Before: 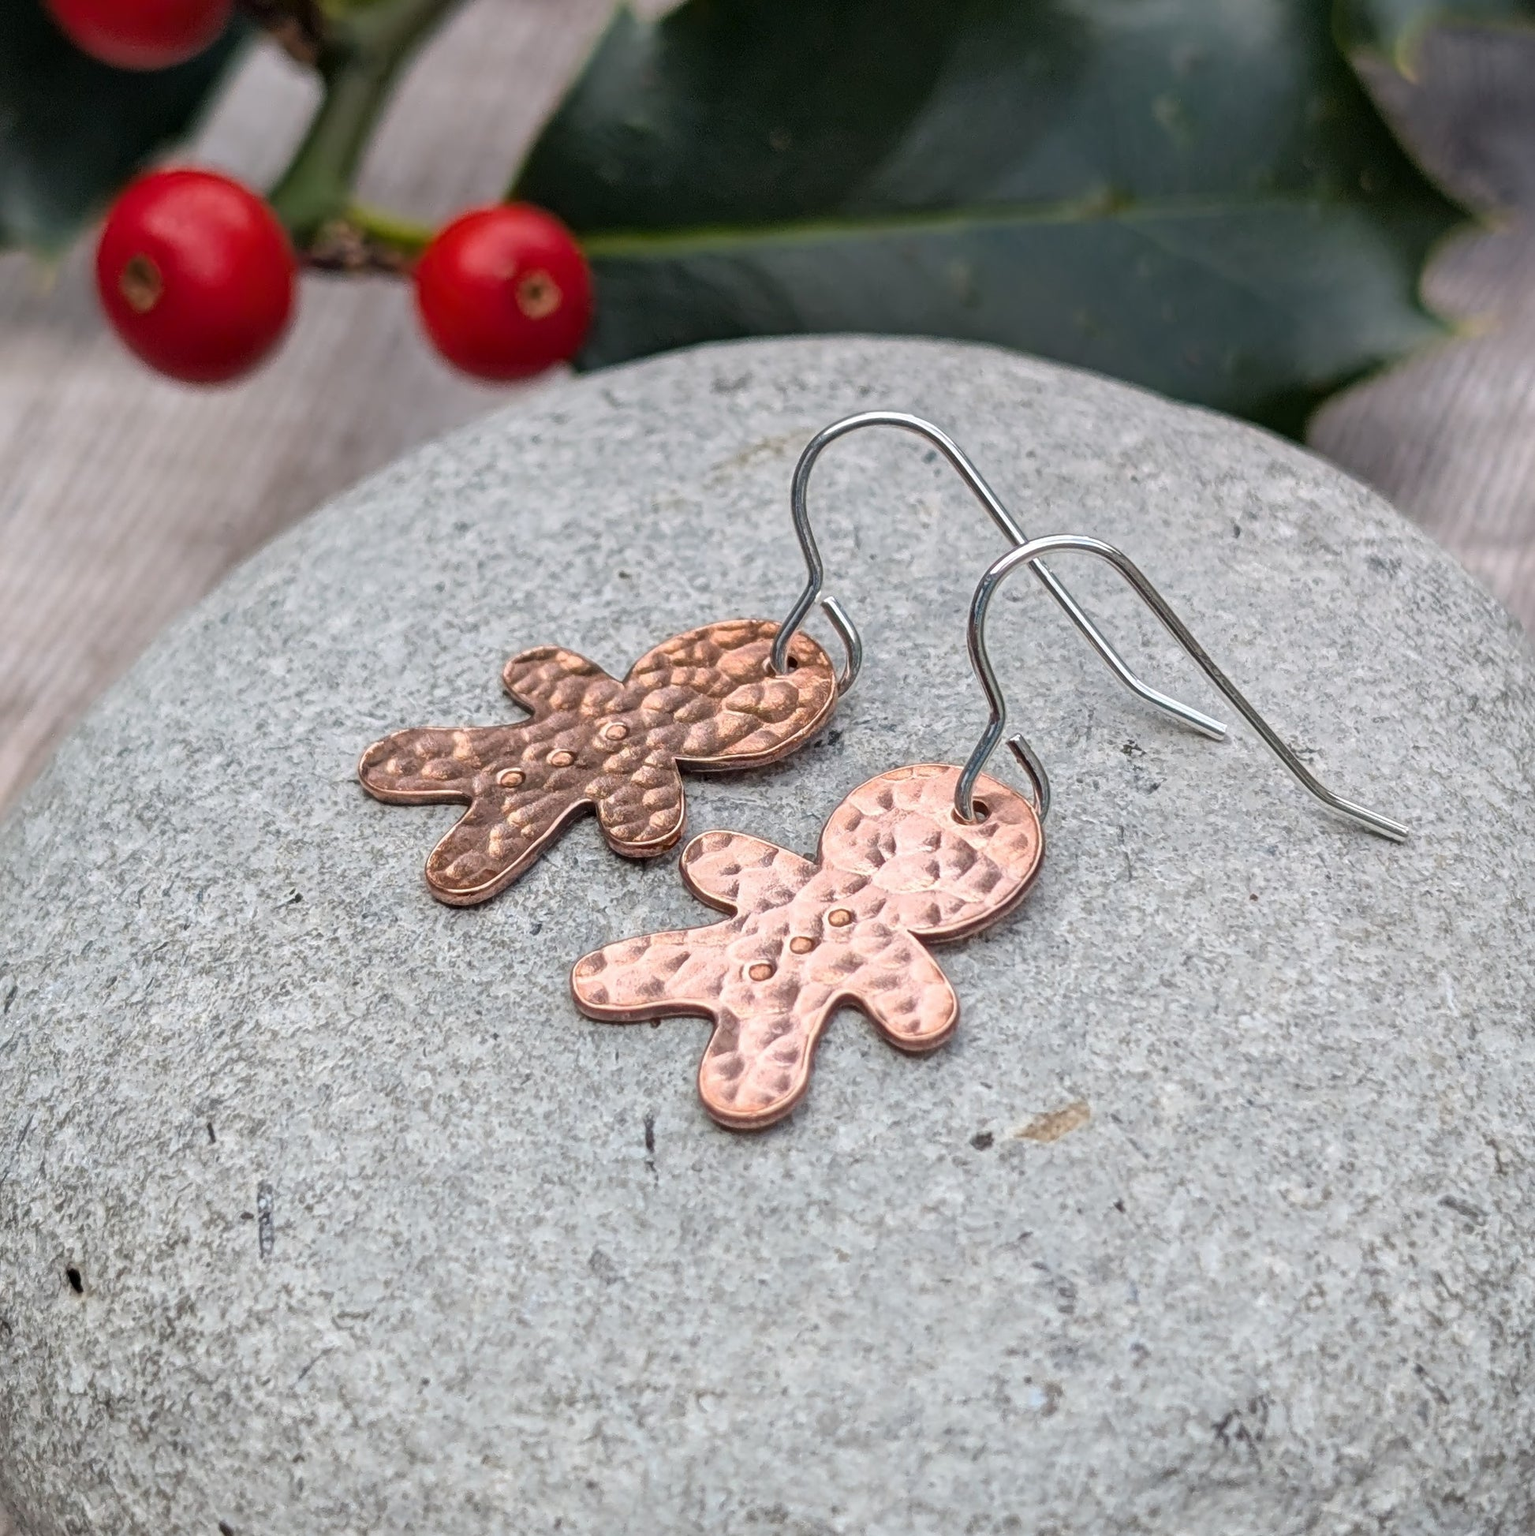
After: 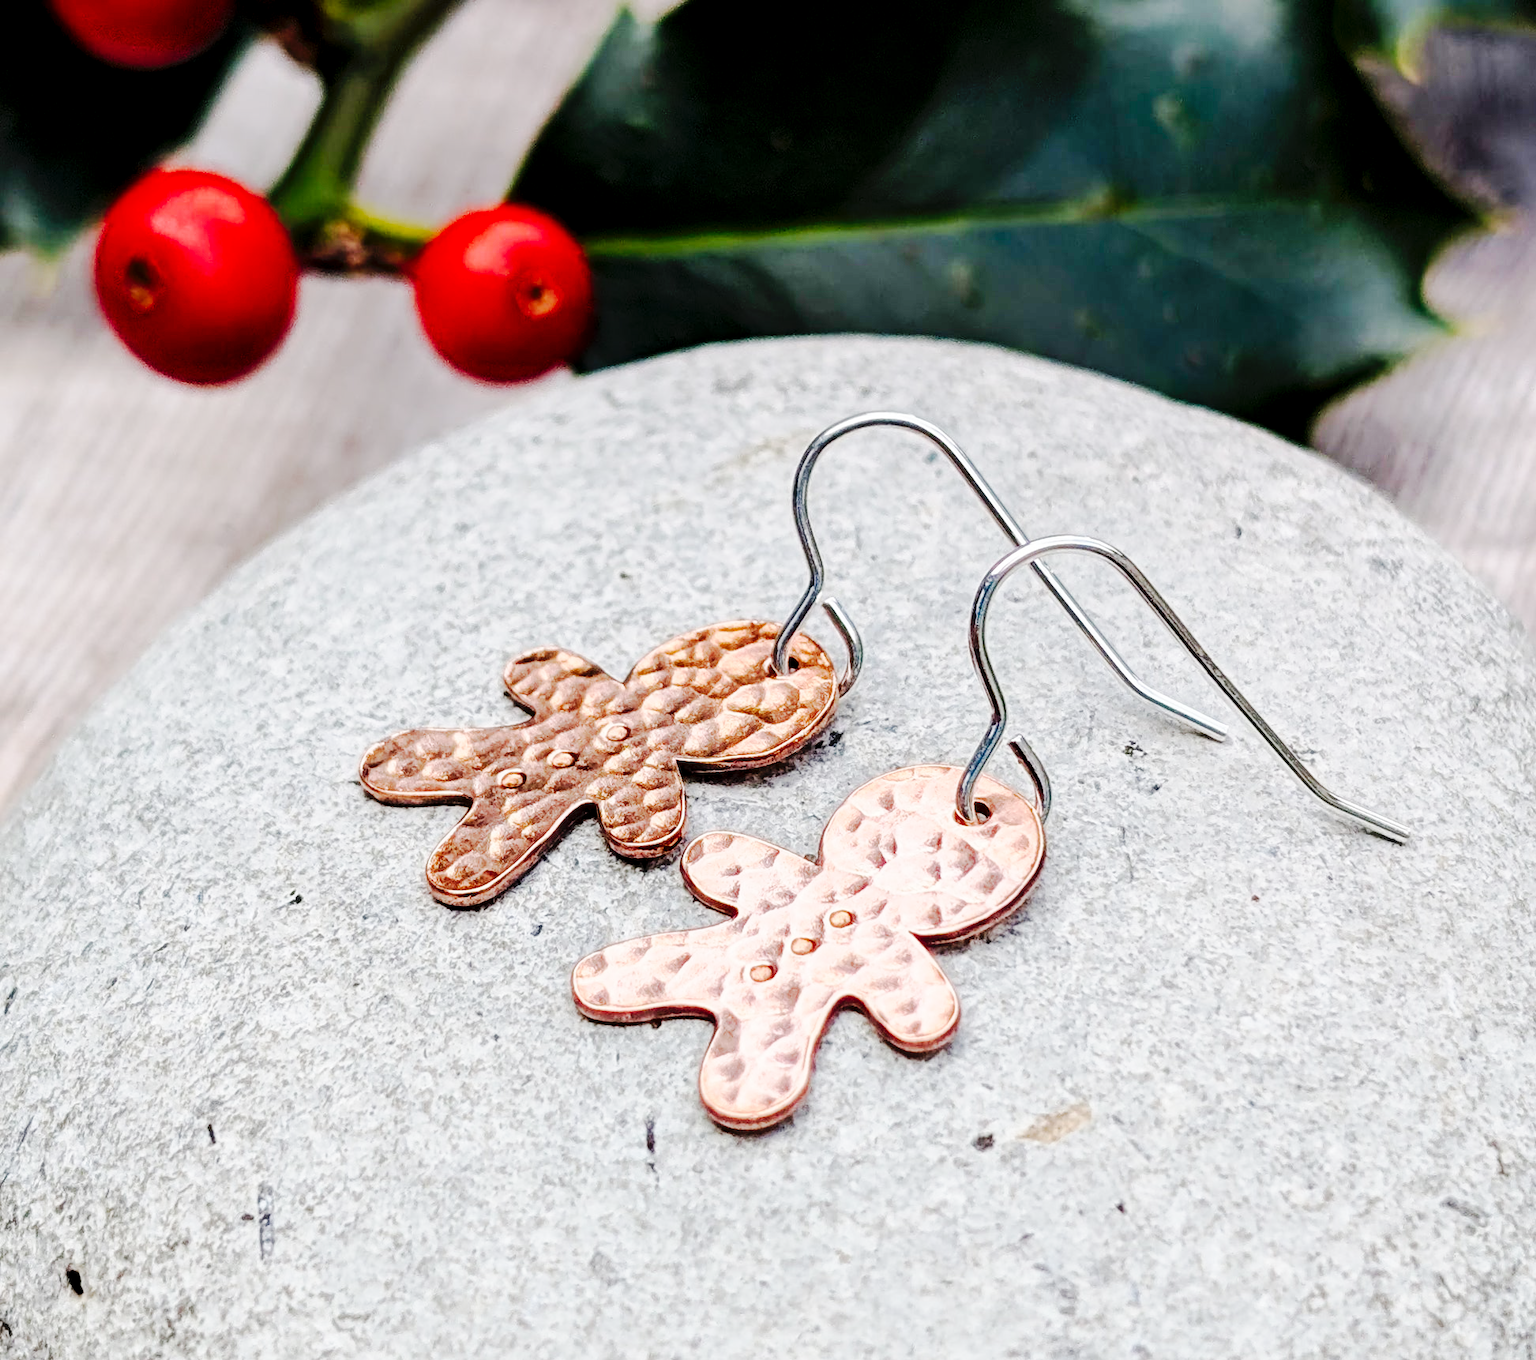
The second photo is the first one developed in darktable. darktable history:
crop and rotate: top 0%, bottom 11.49%
base curve: curves: ch0 [(0, 0) (0.032, 0.025) (0.121, 0.166) (0.206, 0.329) (0.605, 0.79) (1, 1)], preserve colors none
exposure: black level correction 0.011, compensate highlight preservation false
tone curve: curves: ch0 [(0, 0) (0.003, 0.002) (0.011, 0.009) (0.025, 0.018) (0.044, 0.03) (0.069, 0.043) (0.1, 0.057) (0.136, 0.079) (0.177, 0.125) (0.224, 0.178) (0.277, 0.255) (0.335, 0.341) (0.399, 0.443) (0.468, 0.553) (0.543, 0.644) (0.623, 0.718) (0.709, 0.779) (0.801, 0.849) (0.898, 0.929) (1, 1)], preserve colors none
